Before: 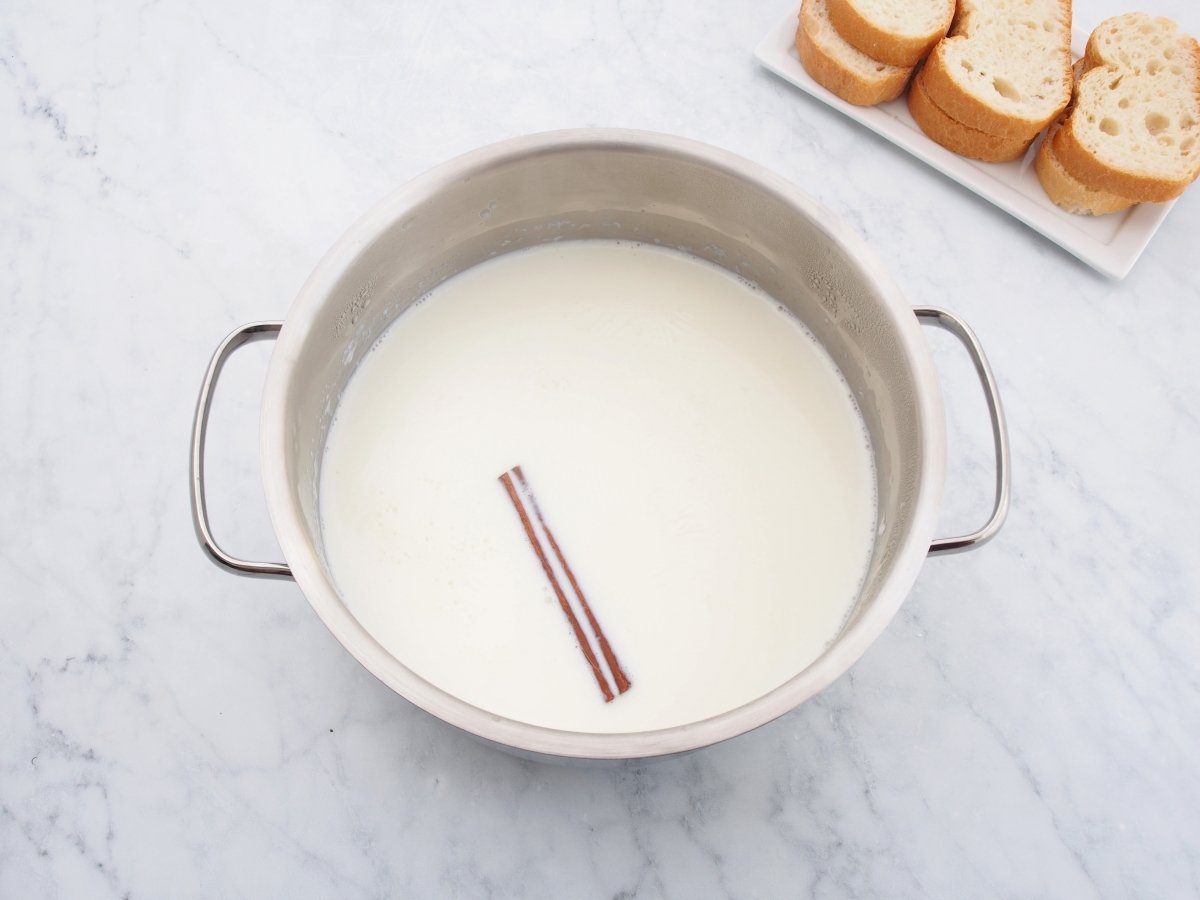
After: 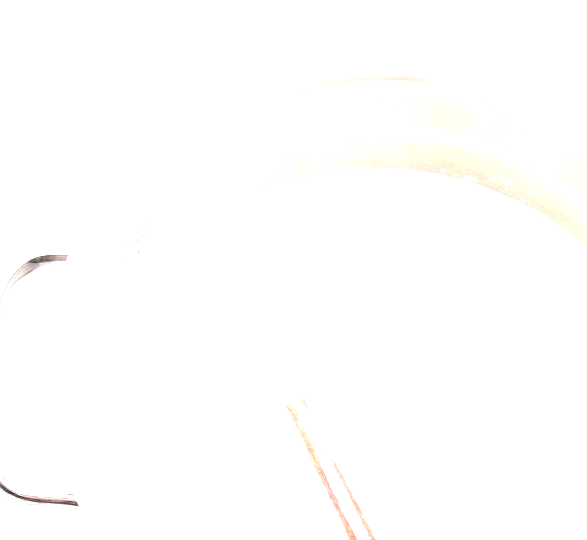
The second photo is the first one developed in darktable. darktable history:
exposure: exposure 2.181 EV, compensate highlight preservation false
crop: left 17.9%, top 7.778%, right 33.104%, bottom 32.163%
